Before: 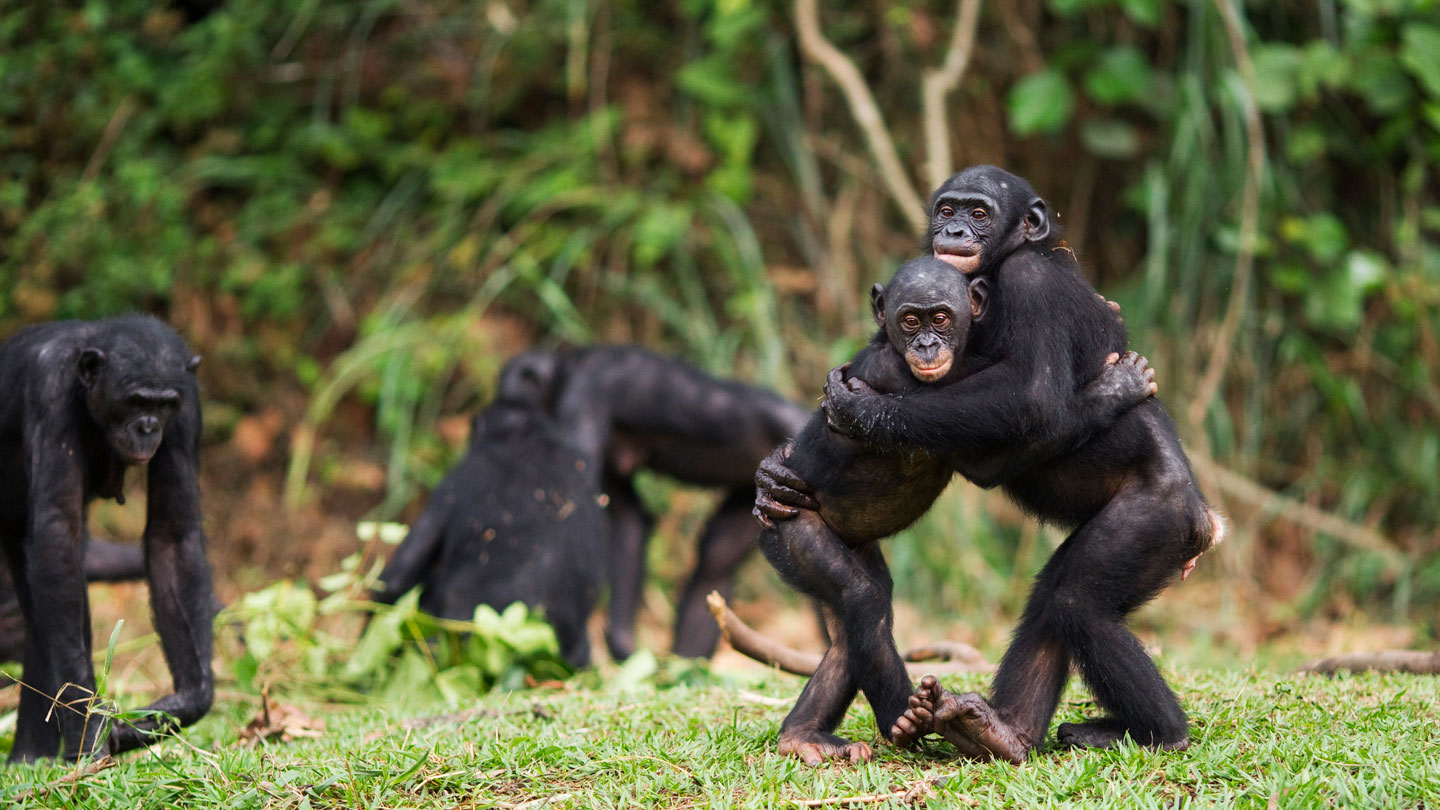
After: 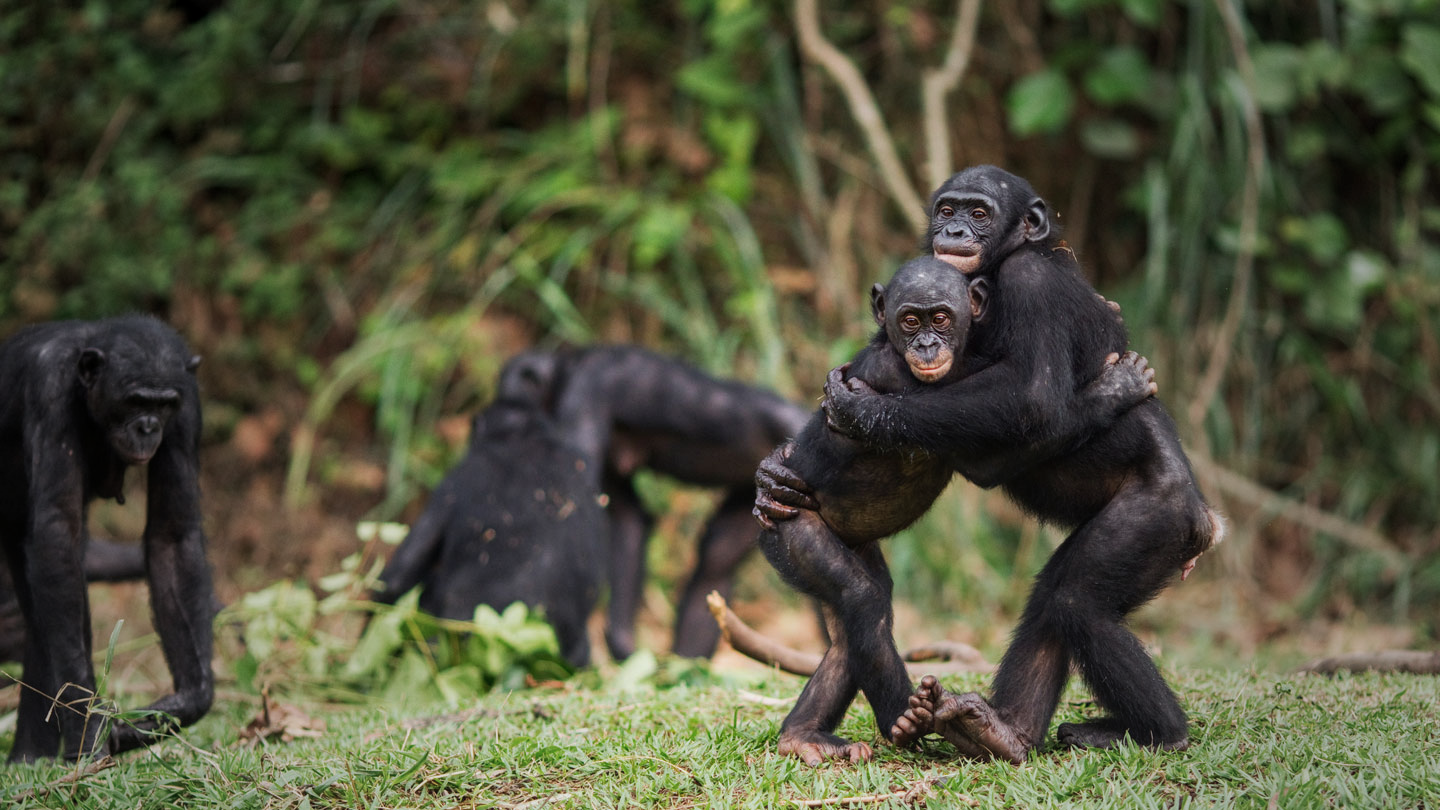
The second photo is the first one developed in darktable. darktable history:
vignetting: fall-off start 16.45%, fall-off radius 99.38%, brightness -0.42, saturation -0.291, width/height ratio 0.721
local contrast: detail 109%
